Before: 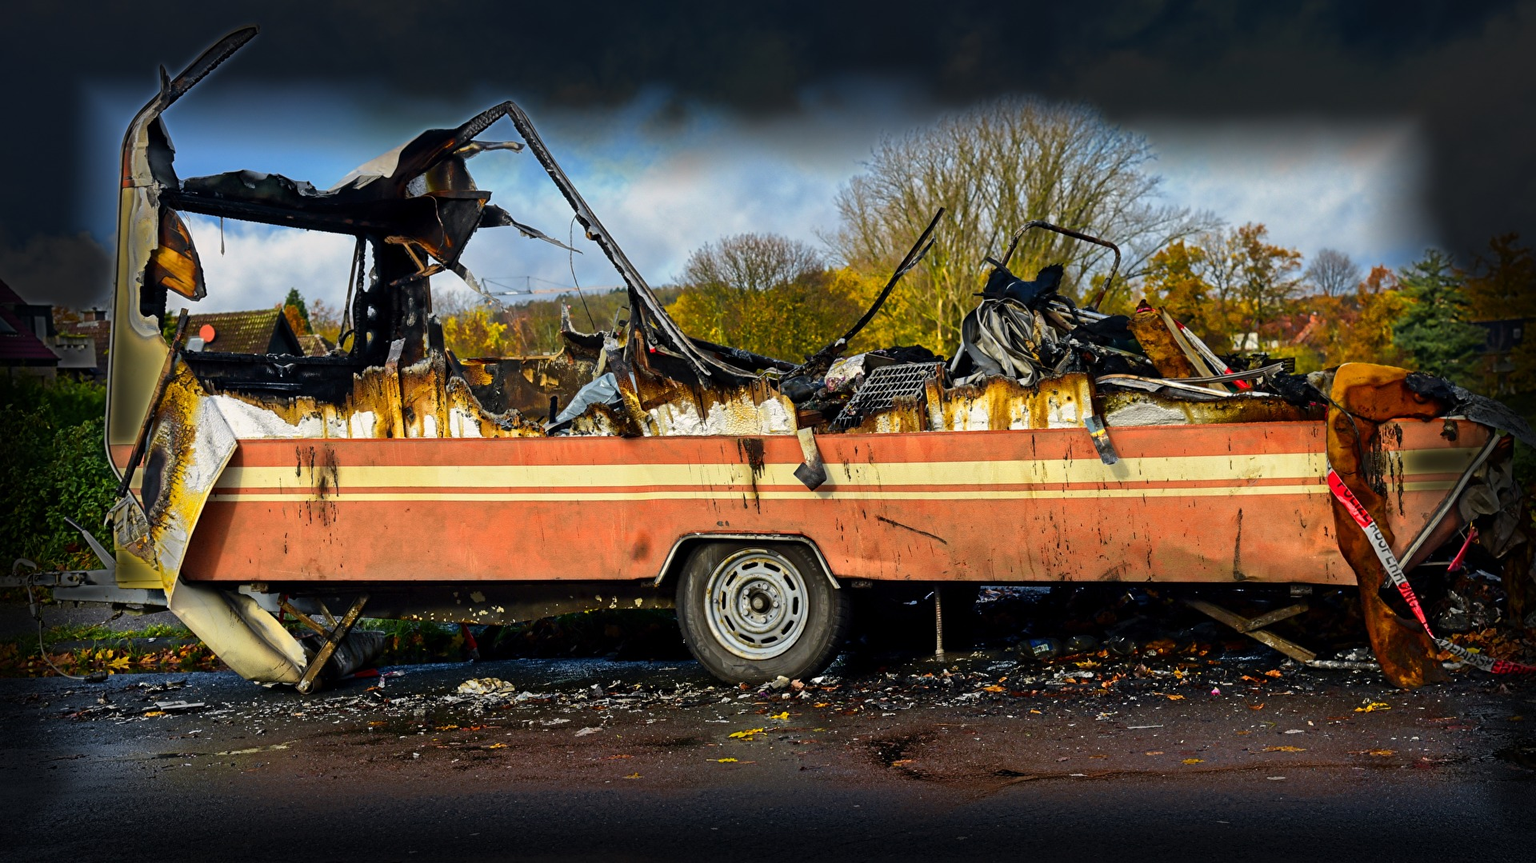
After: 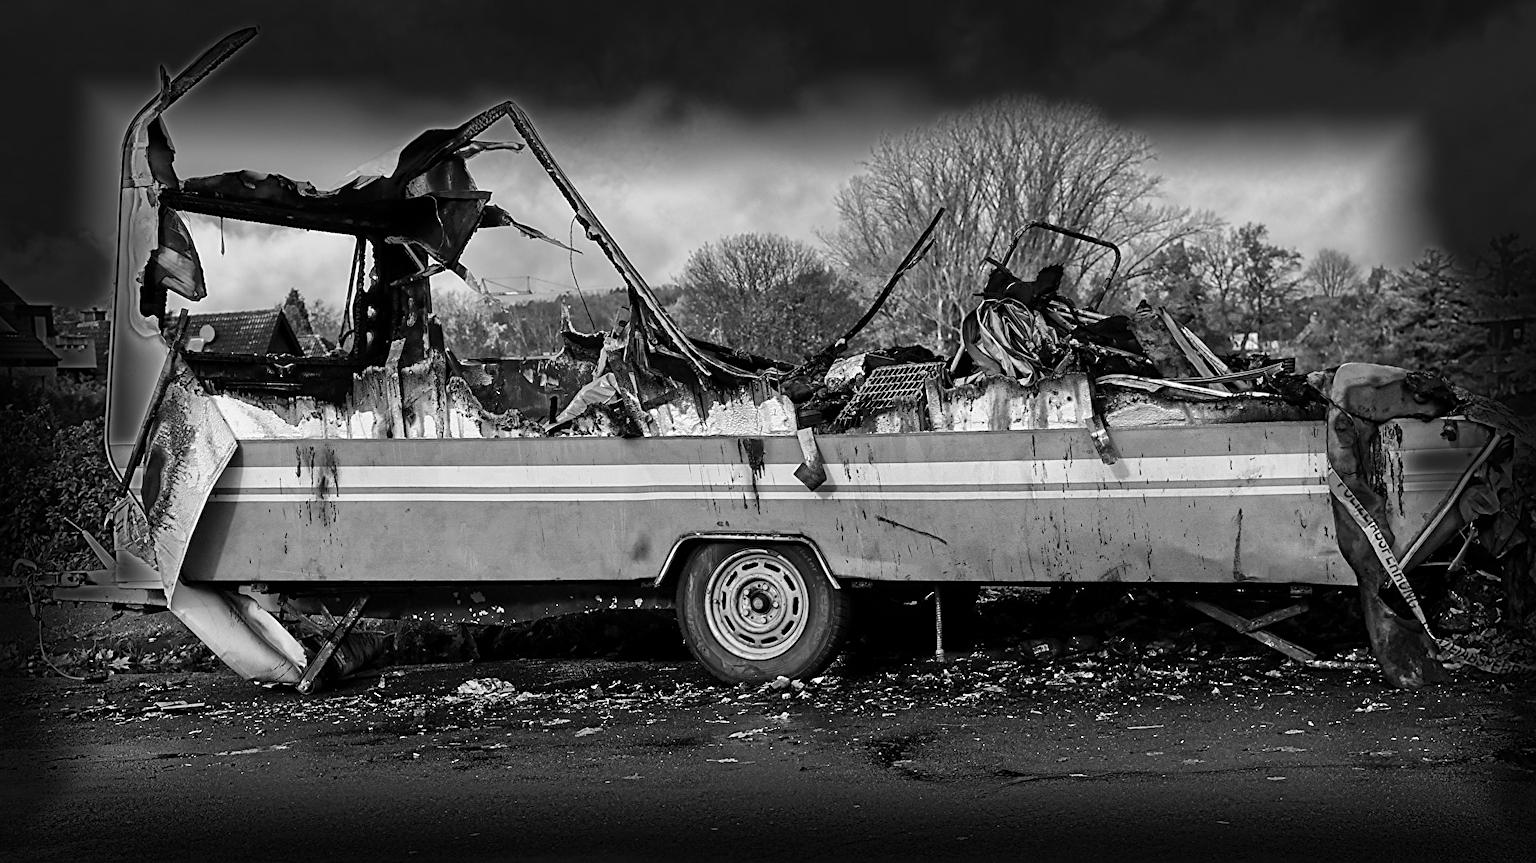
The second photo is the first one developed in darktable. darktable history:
sharpen: on, module defaults
monochrome: on, module defaults
color contrast: green-magenta contrast 1.69, blue-yellow contrast 1.49
